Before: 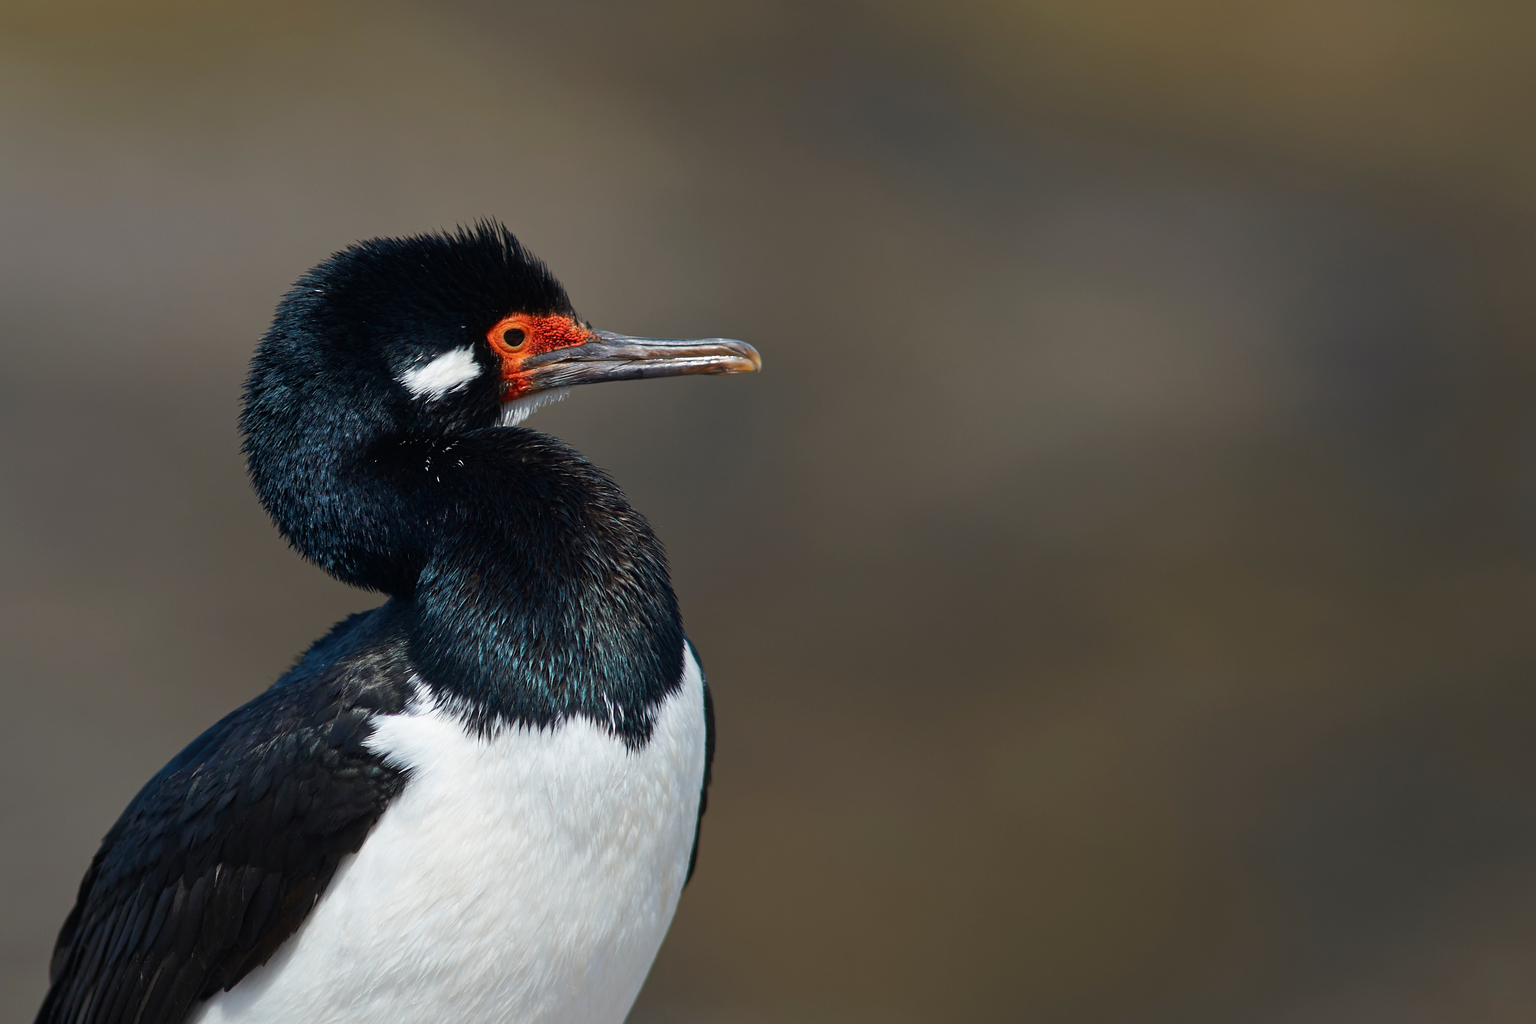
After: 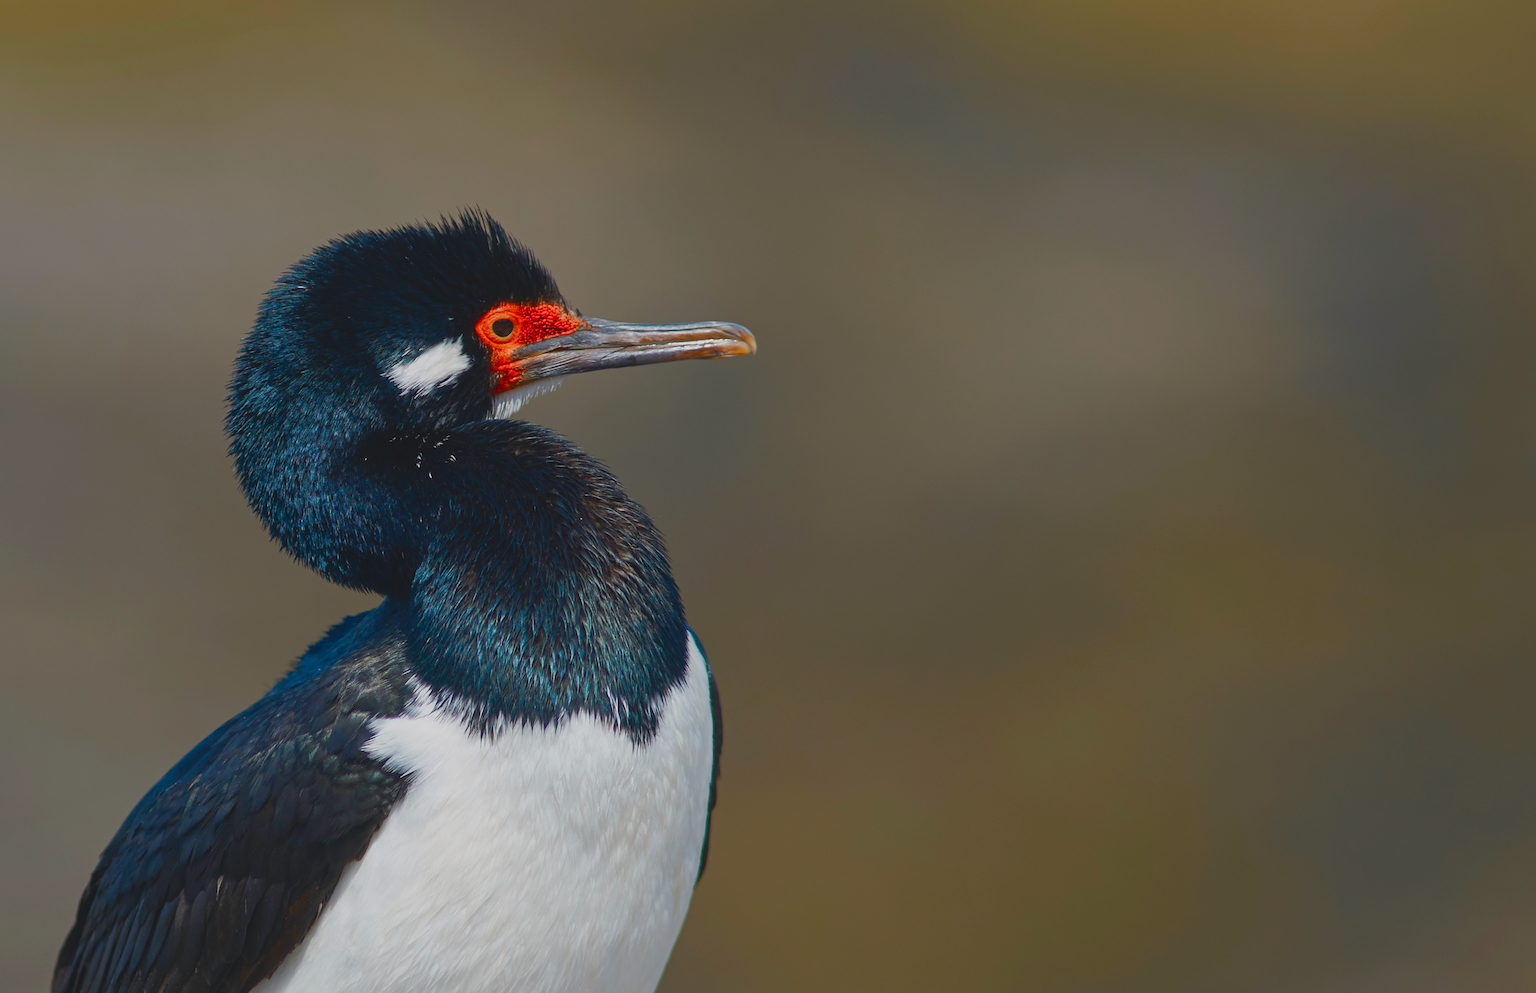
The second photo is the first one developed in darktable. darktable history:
local contrast: highlights 100%, shadows 100%, detail 120%, midtone range 0.2
contrast brightness saturation: contrast -0.19, saturation 0.19
color balance rgb: shadows lift › chroma 1%, shadows lift › hue 113°, highlights gain › chroma 0.2%, highlights gain › hue 333°, perceptual saturation grading › global saturation 20%, perceptual saturation grading › highlights -50%, perceptual saturation grading › shadows 25%, contrast -10%
rotate and perspective: rotation -2°, crop left 0.022, crop right 0.978, crop top 0.049, crop bottom 0.951
